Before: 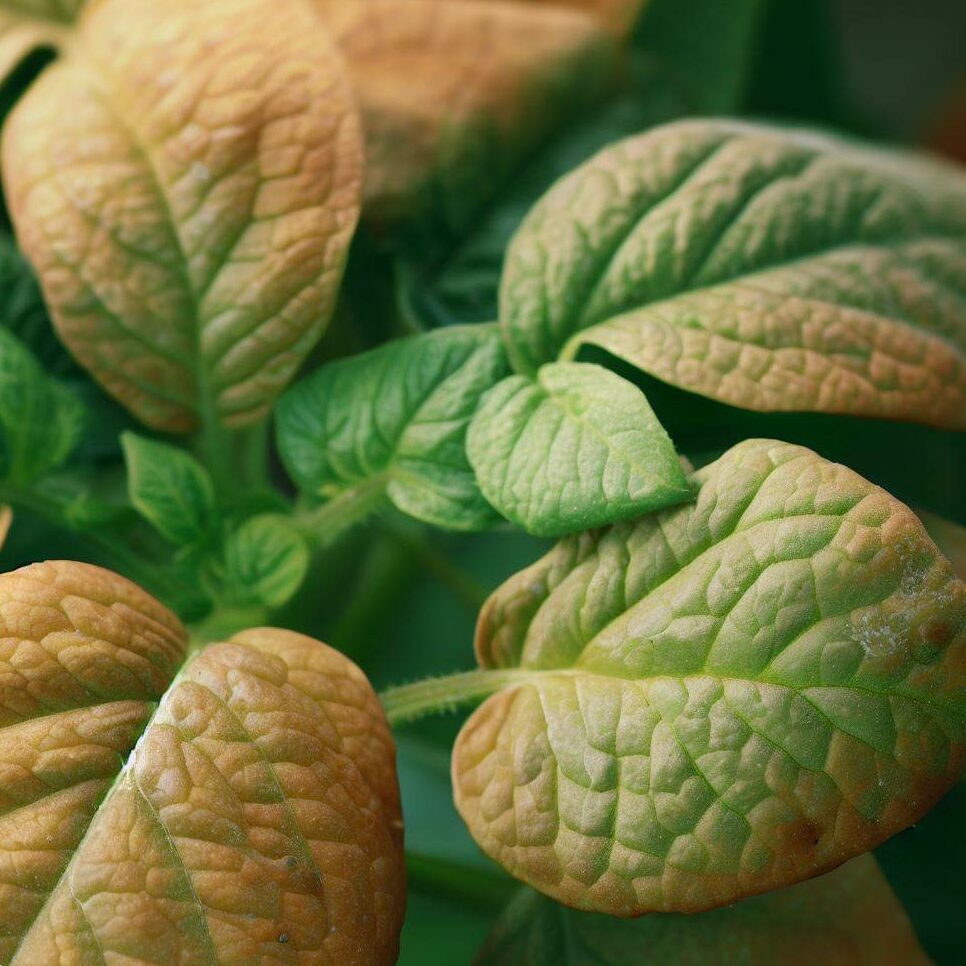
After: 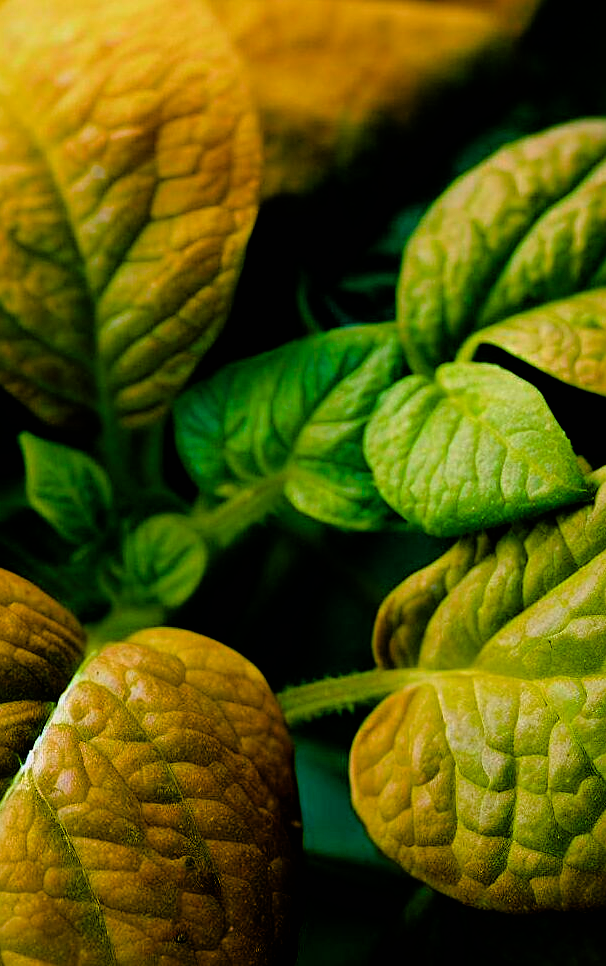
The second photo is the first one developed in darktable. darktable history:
filmic rgb: black relative exposure -3.63 EV, white relative exposure 2.16 EV, hardness 3.62
crop: left 10.644%, right 26.528%
color balance rgb: linear chroma grading › global chroma 42%, perceptual saturation grading › global saturation 42%, global vibrance 33%
sharpen: on, module defaults
tone equalizer: -7 EV 0.18 EV, -6 EV 0.12 EV, -5 EV 0.08 EV, -4 EV 0.04 EV, -2 EV -0.02 EV, -1 EV -0.04 EV, +0 EV -0.06 EV, luminance estimator HSV value / RGB max
levels: levels [0, 0.478, 1]
exposure: black level correction 0.009, exposure -0.637 EV, compensate highlight preservation false
